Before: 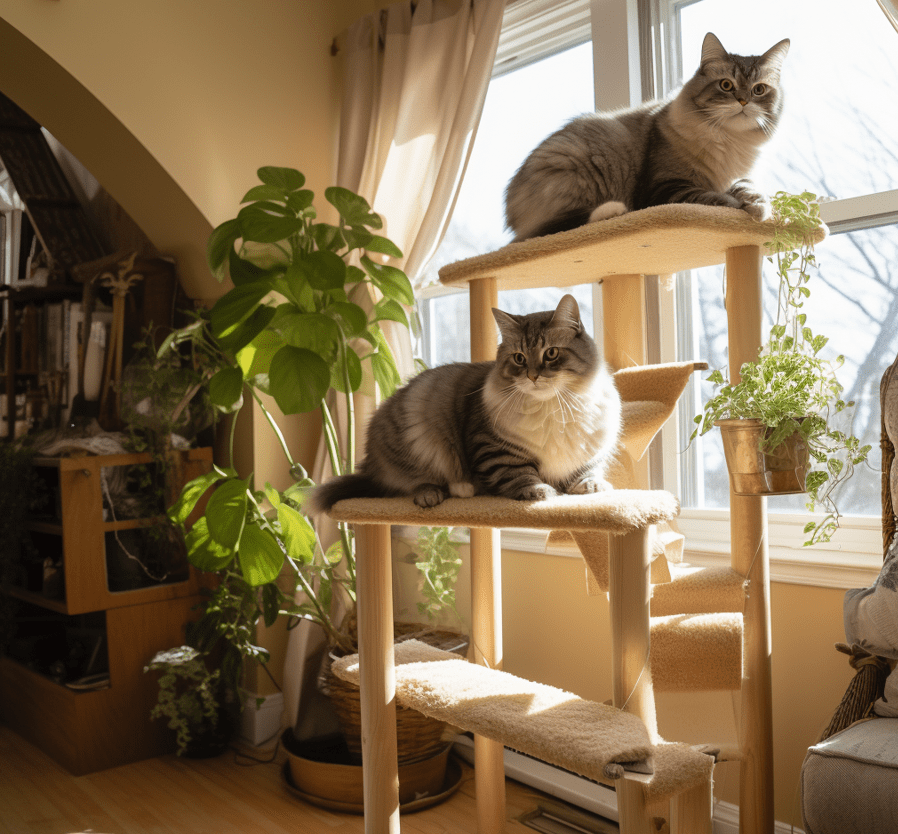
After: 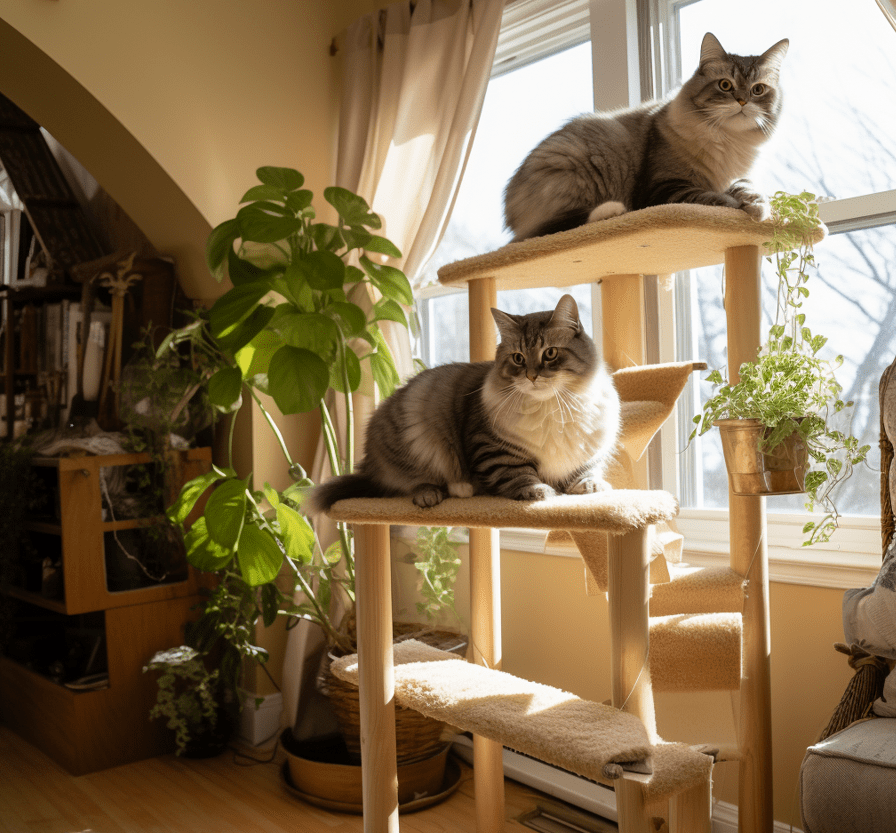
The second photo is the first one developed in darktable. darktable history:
crop and rotate: left 0.126%
color balance: mode lift, gamma, gain (sRGB), lift [0.97, 1, 1, 1], gamma [1.03, 1, 1, 1]
